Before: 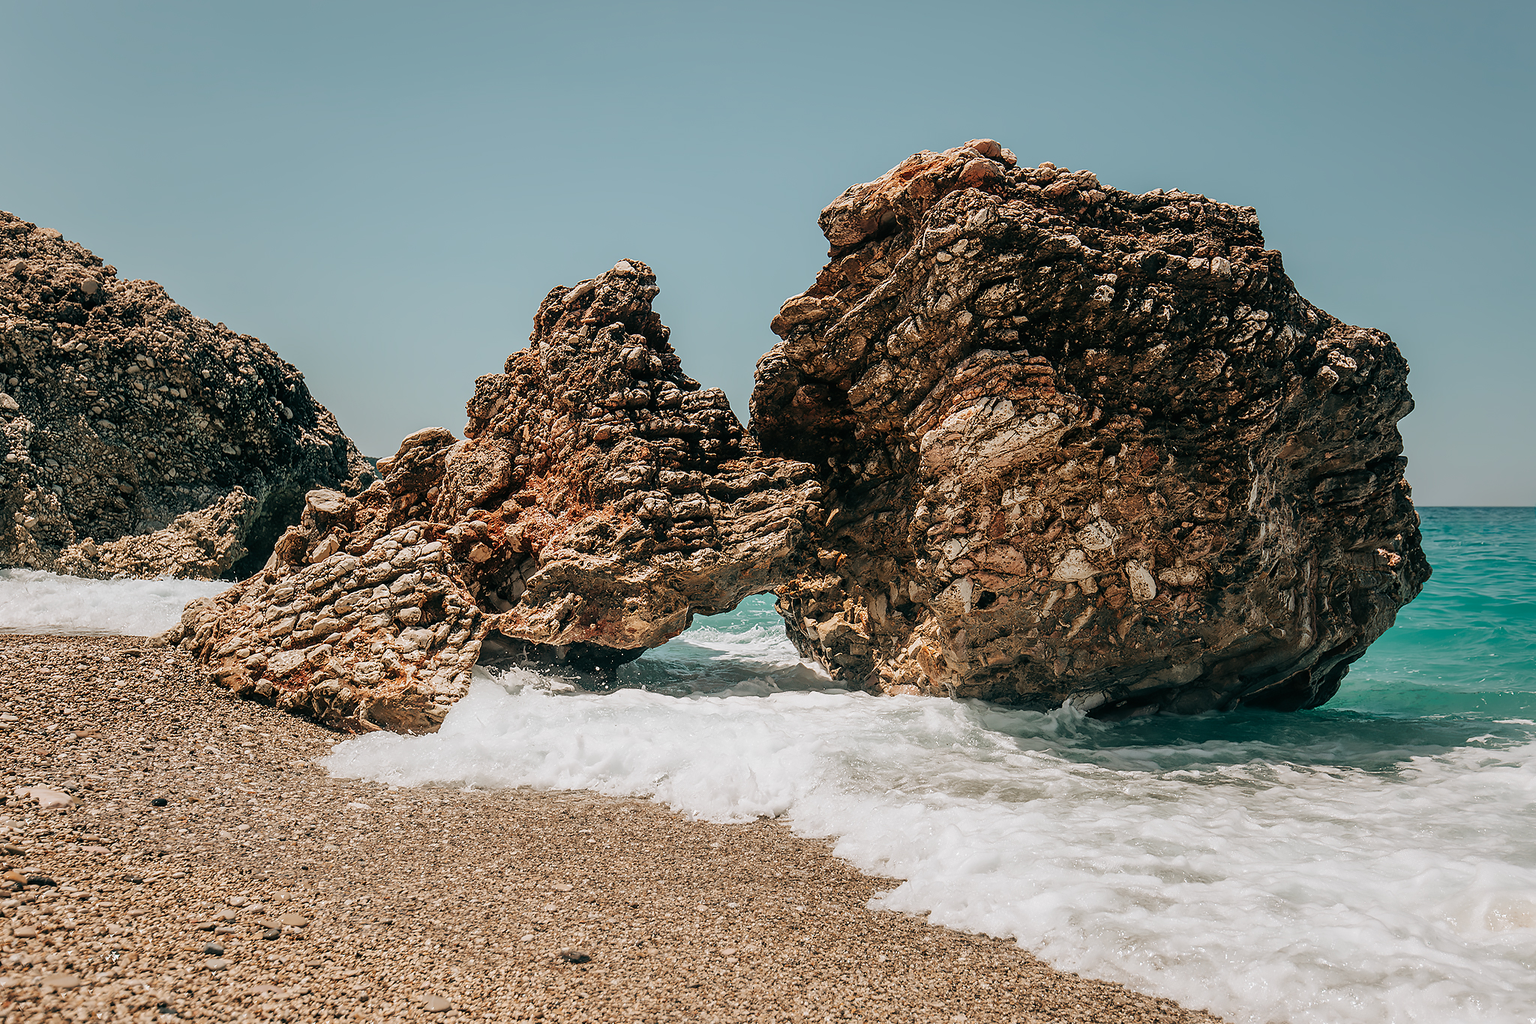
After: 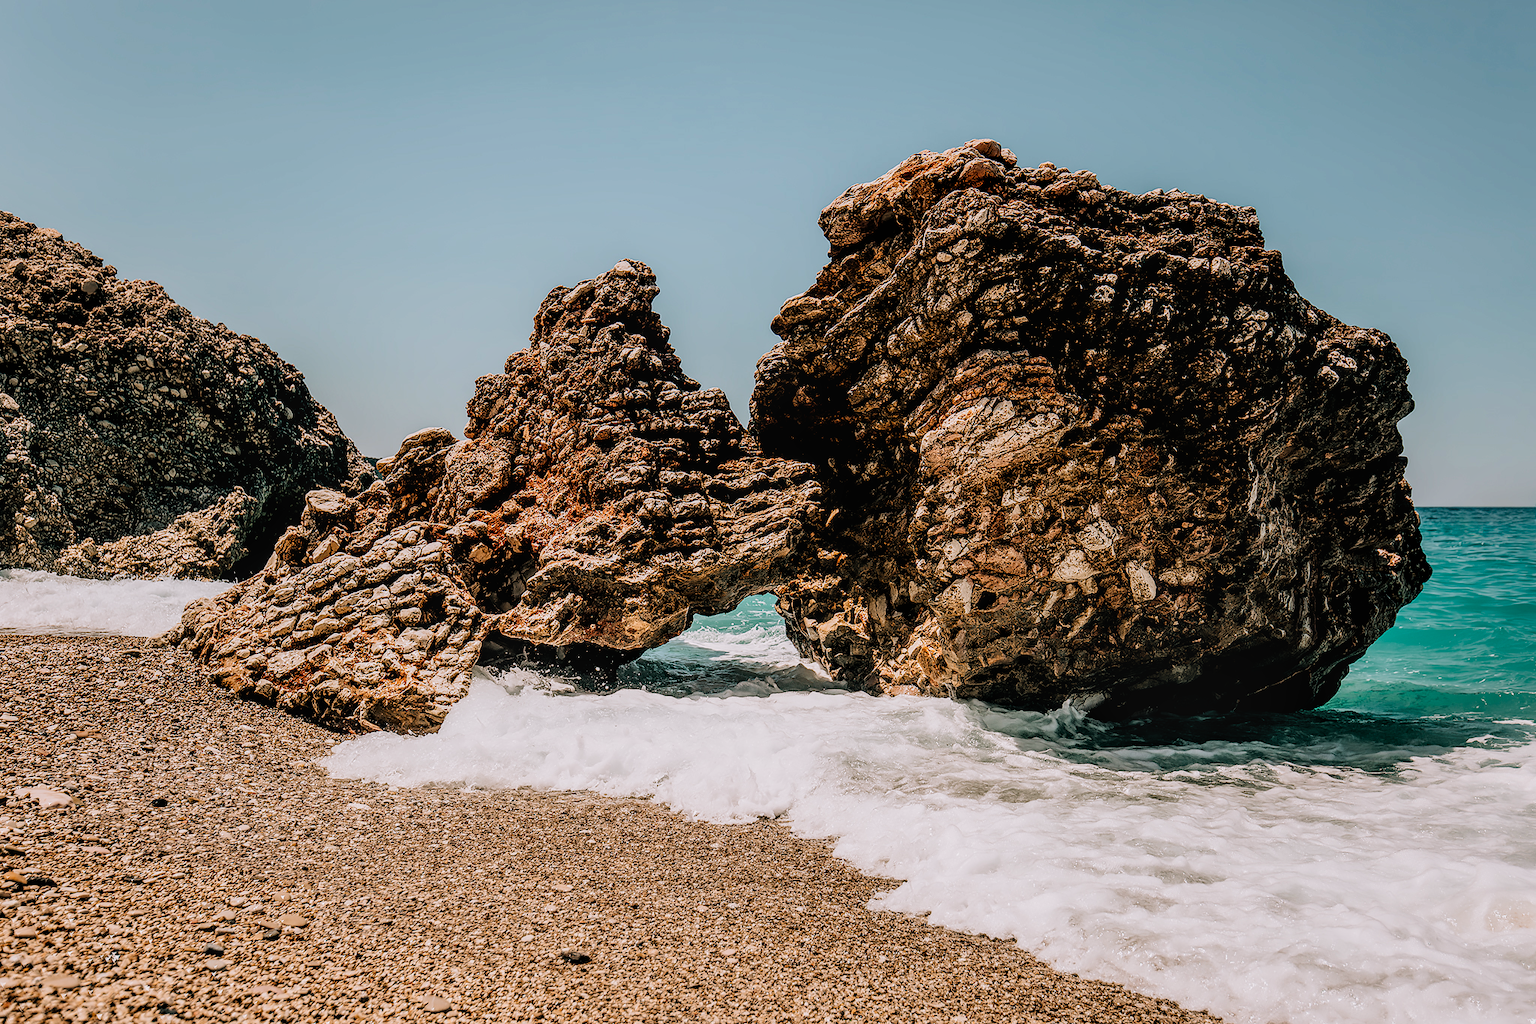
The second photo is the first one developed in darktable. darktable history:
color balance rgb: shadows lift › chroma 2%, shadows lift › hue 217.2°, power › chroma 0.25%, power › hue 60°, highlights gain › chroma 1.5%, highlights gain › hue 309.6°, global offset › luminance -0.5%, perceptual saturation grading › global saturation 15%, global vibrance 20%
local contrast: on, module defaults
filmic rgb: black relative exposure -5 EV, white relative exposure 3.5 EV, hardness 3.19, contrast 1.5, highlights saturation mix -50%
